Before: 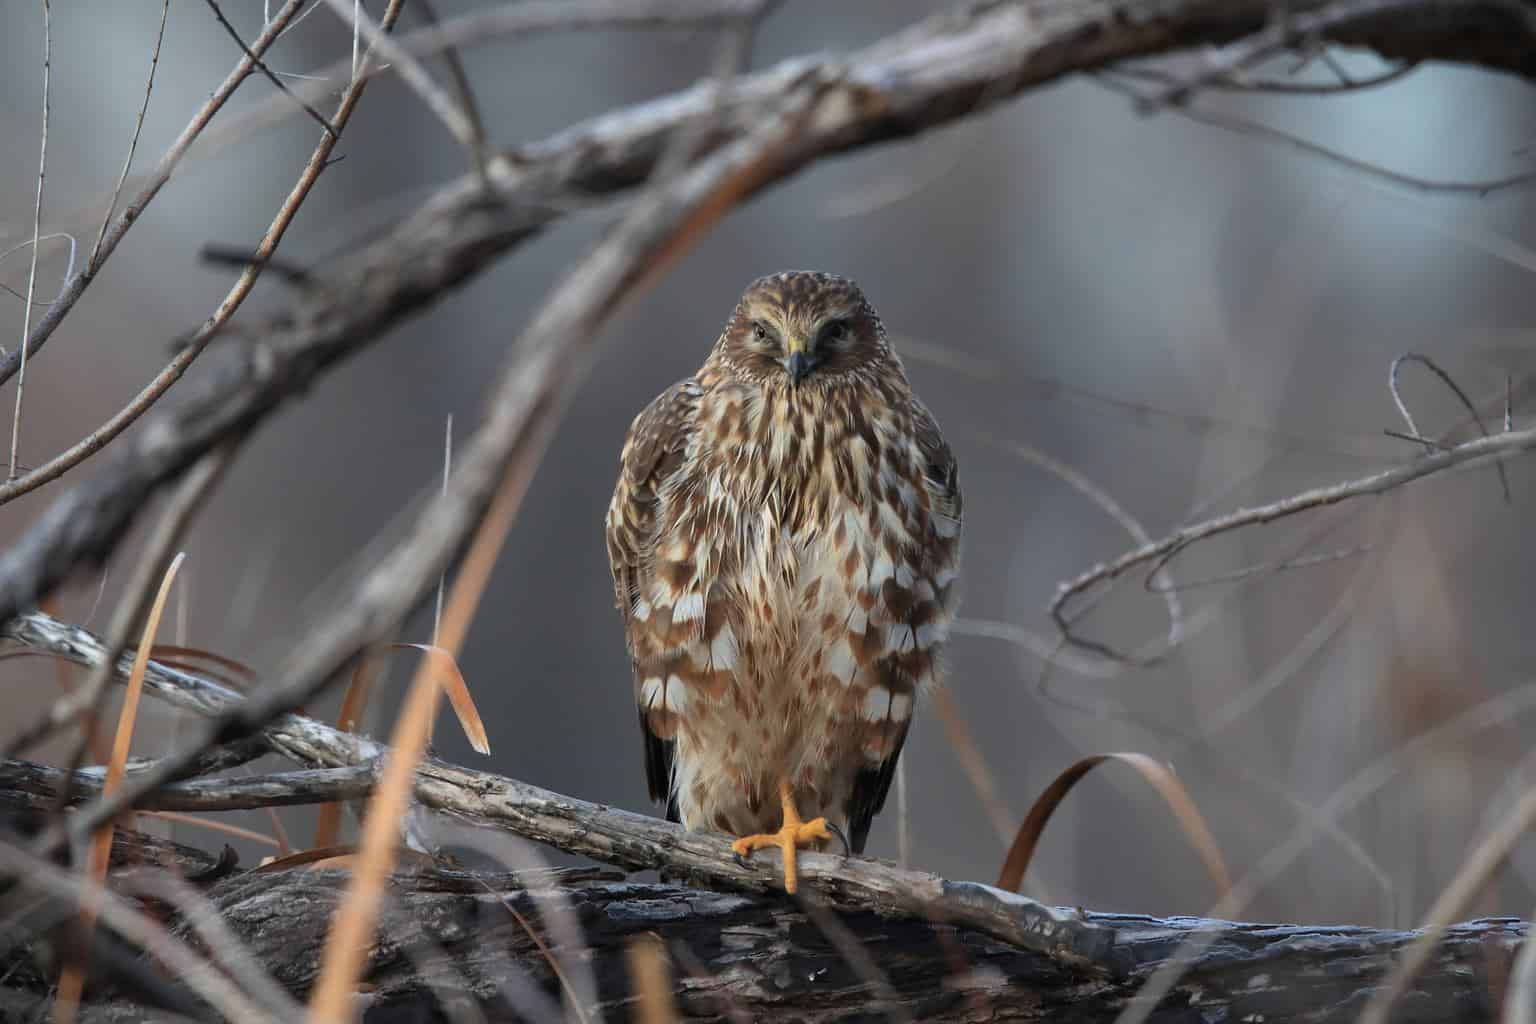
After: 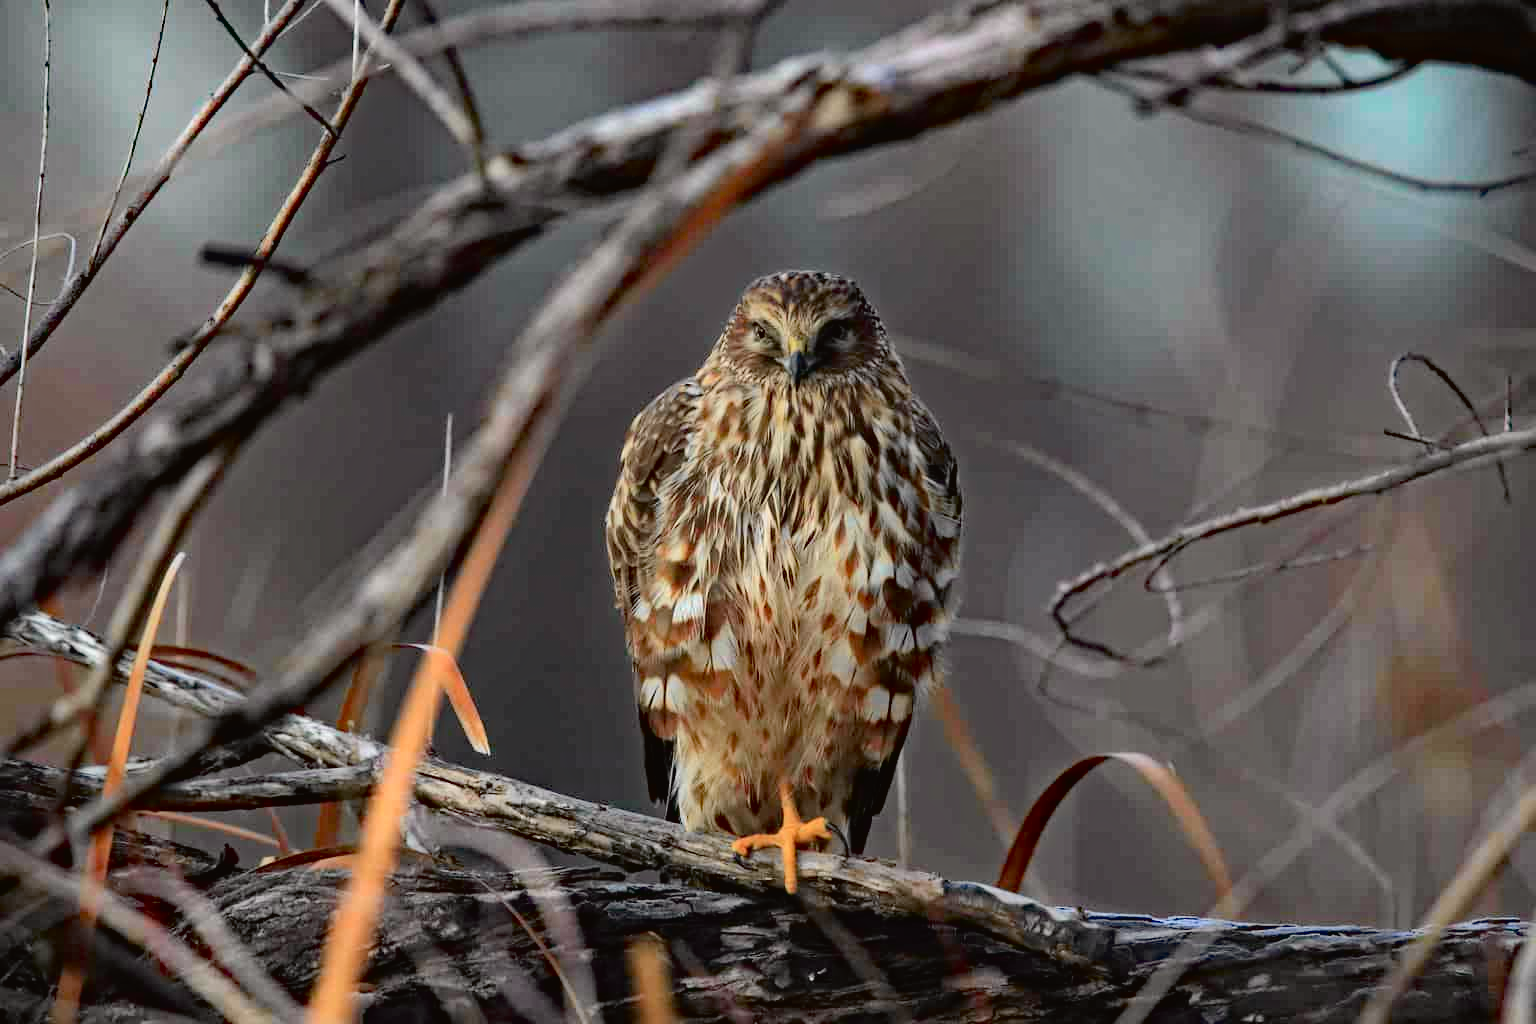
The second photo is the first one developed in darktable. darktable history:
tone curve: curves: ch0 [(0, 0.019) (0.066, 0.043) (0.189, 0.182) (0.368, 0.407) (0.501, 0.564) (0.677, 0.729) (0.851, 0.861) (0.997, 0.959)]; ch1 [(0, 0) (0.187, 0.121) (0.388, 0.346) (0.437, 0.409) (0.474, 0.472) (0.499, 0.501) (0.514, 0.515) (0.542, 0.557) (0.645, 0.686) (0.812, 0.856) (1, 1)]; ch2 [(0, 0) (0.246, 0.214) (0.421, 0.427) (0.459, 0.484) (0.5, 0.504) (0.518, 0.523) (0.529, 0.548) (0.56, 0.576) (0.607, 0.63) (0.744, 0.734) (0.867, 0.821) (0.993, 0.889)], color space Lab, independent channels, preserve colors none
haze removal: strength 0.53, distance 0.925, compatibility mode true, adaptive false
